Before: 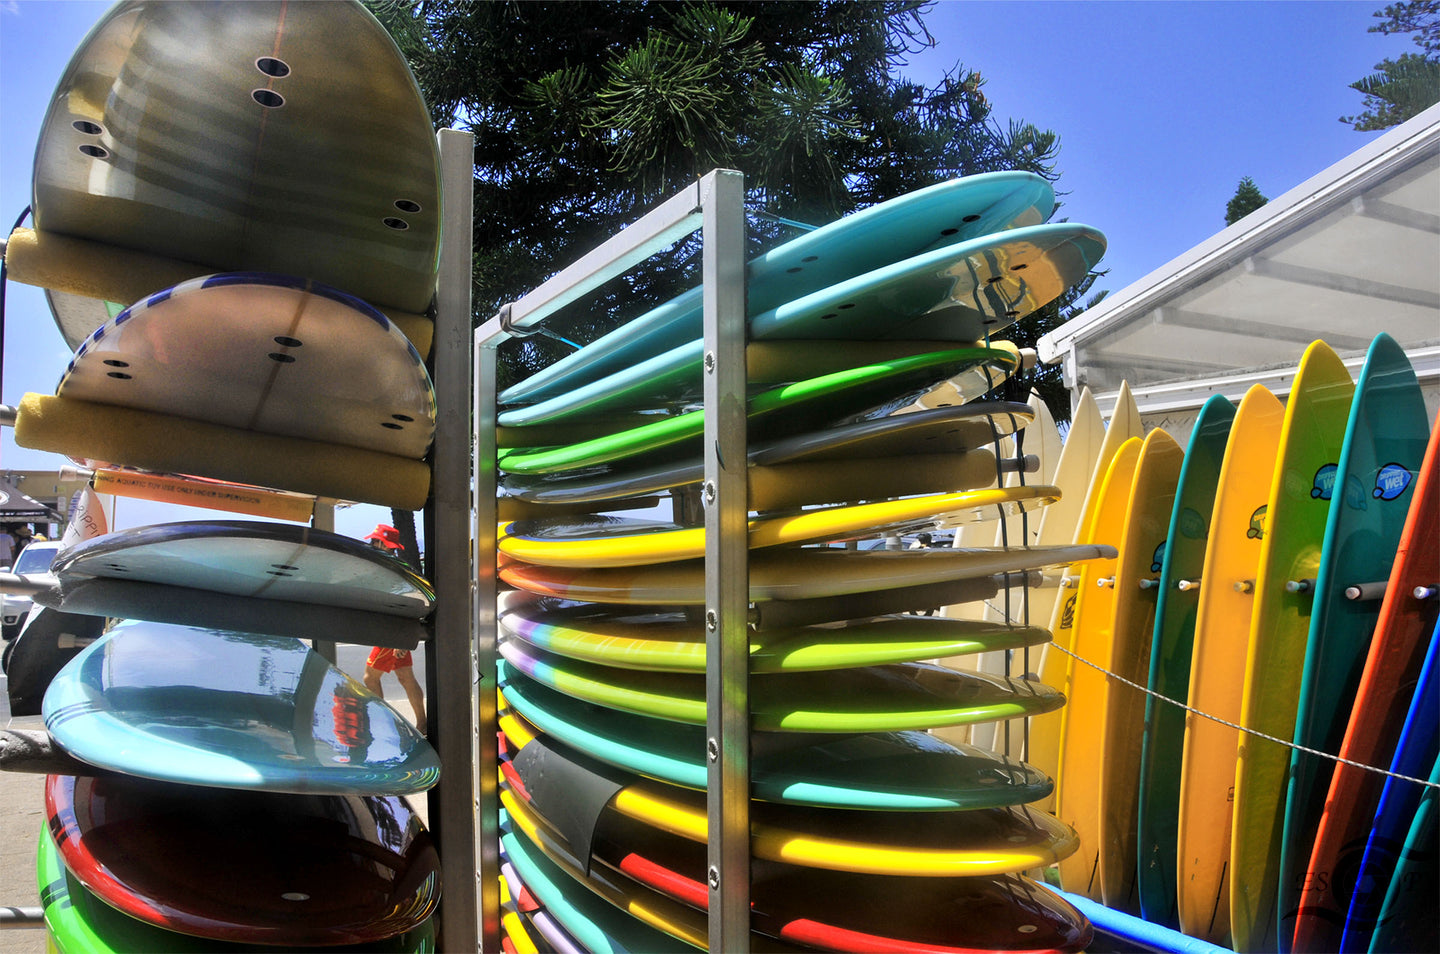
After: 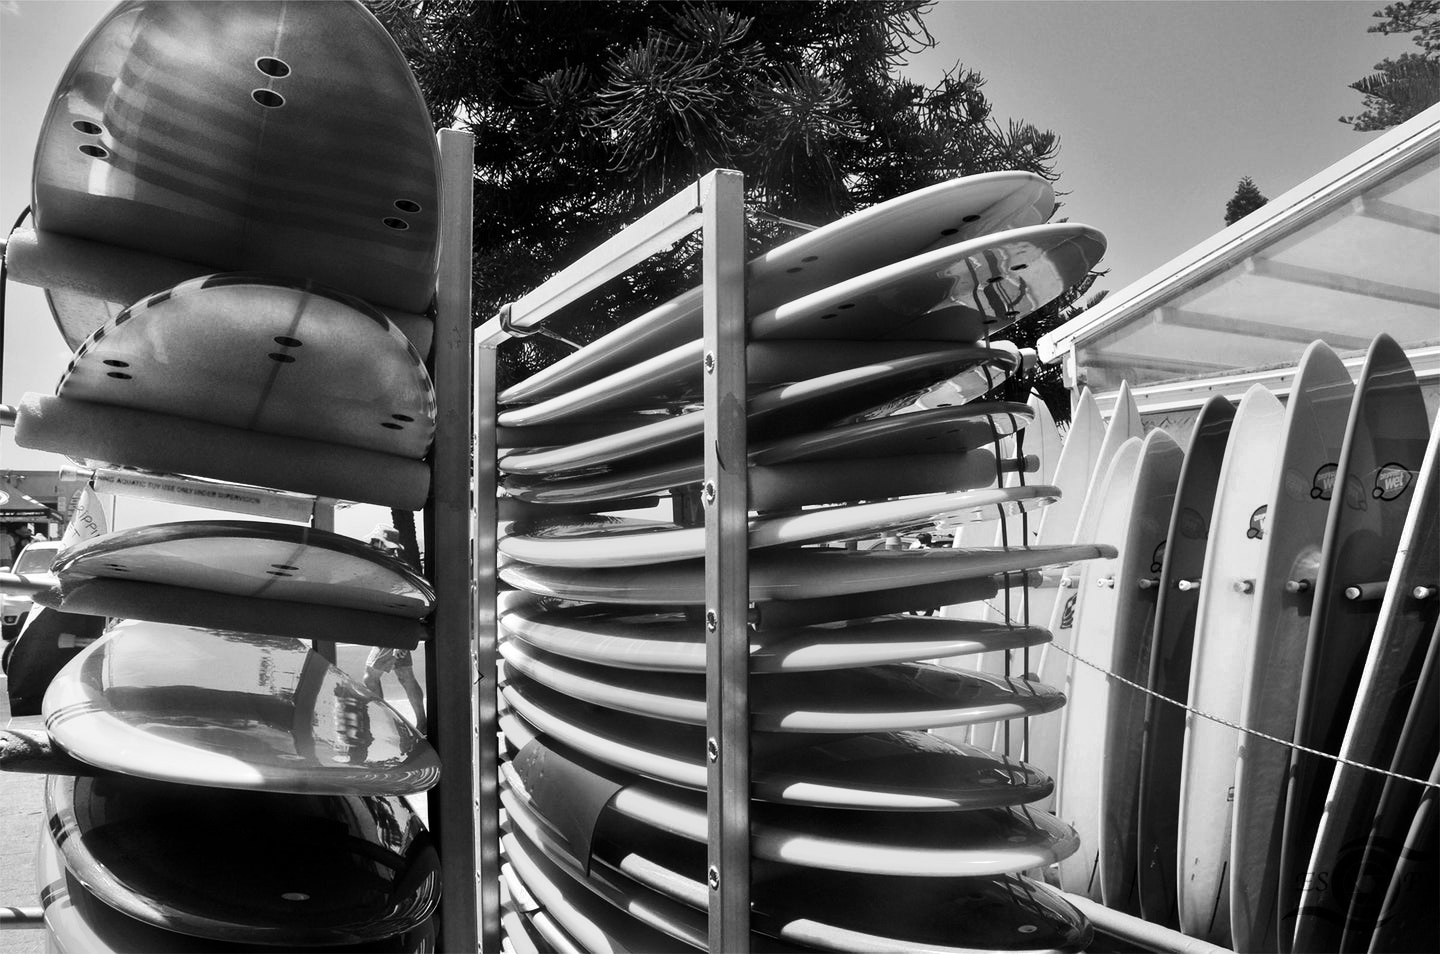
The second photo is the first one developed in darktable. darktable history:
color zones: curves: ch0 [(0.004, 0.588) (0.116, 0.636) (0.259, 0.476) (0.423, 0.464) (0.75, 0.5)]; ch1 [(0, 0) (0.143, 0) (0.286, 0) (0.429, 0) (0.571, 0) (0.714, 0) (0.857, 0)]
contrast brightness saturation: contrast 0.18, saturation 0.3
